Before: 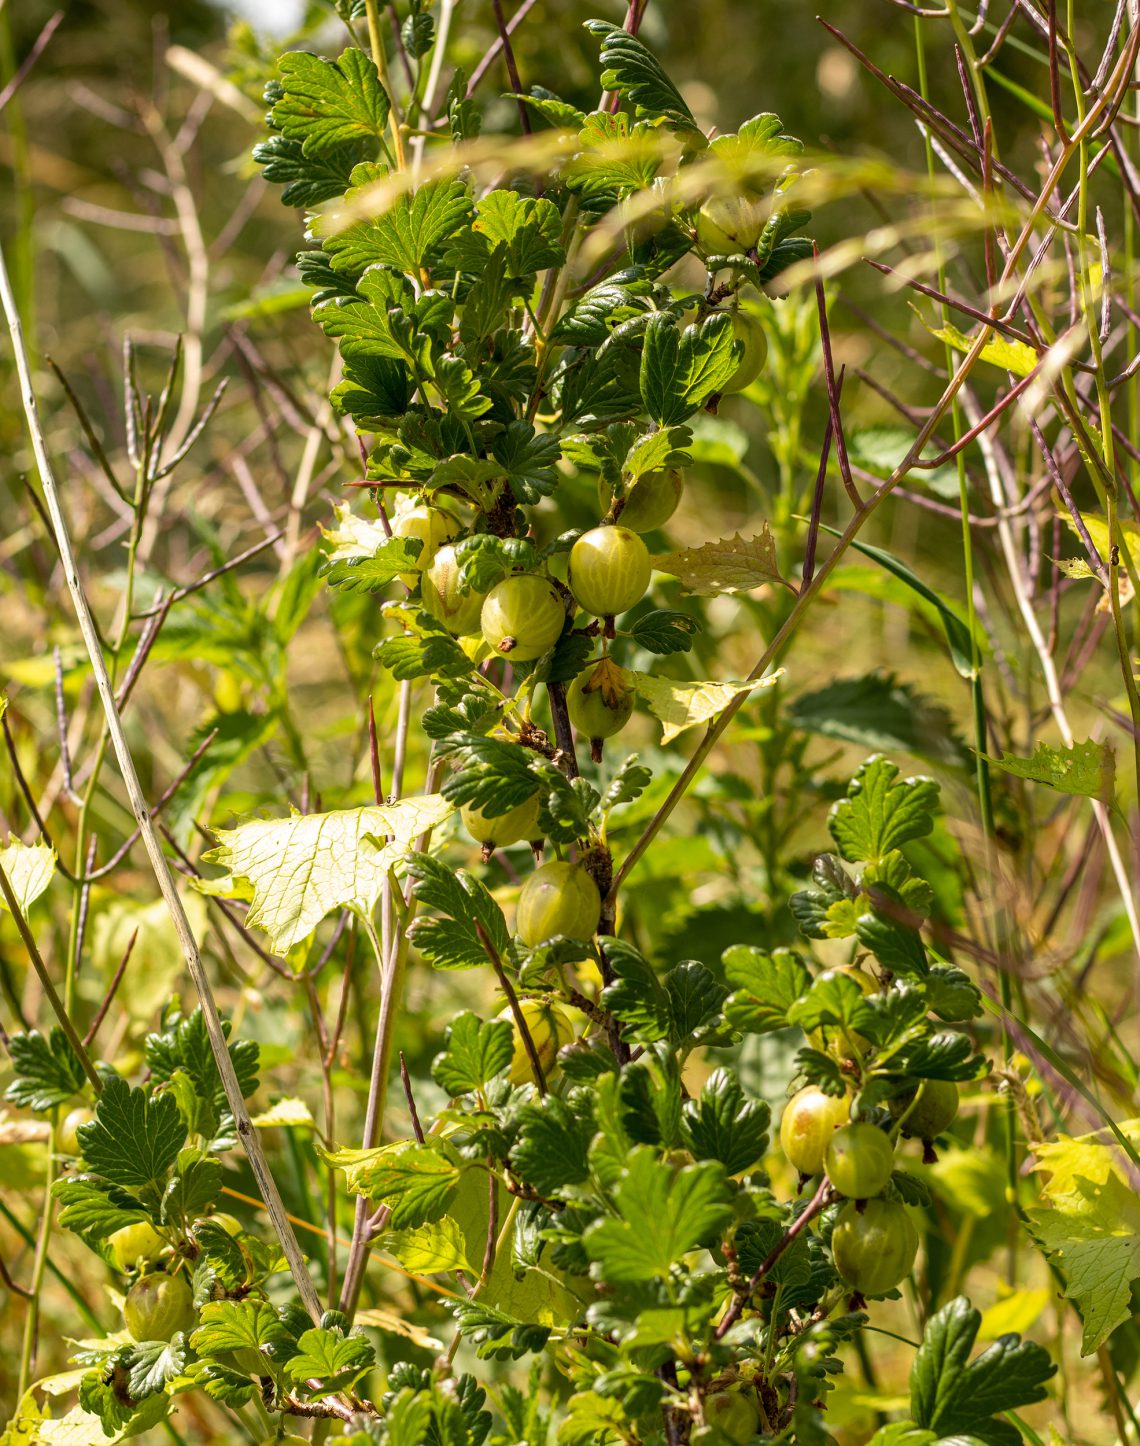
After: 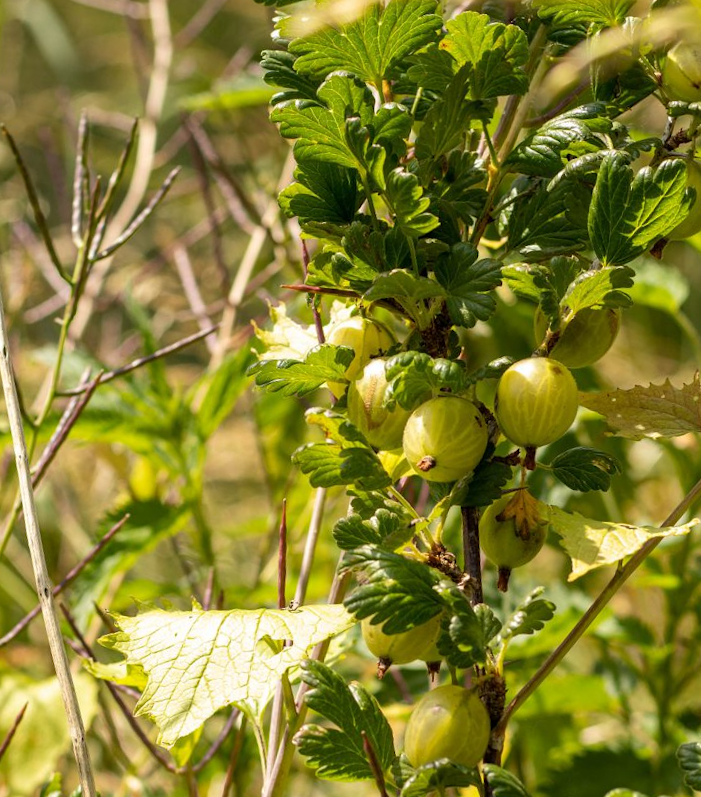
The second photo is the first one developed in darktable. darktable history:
crop and rotate: angle -6.53°, left 2.169%, top 6.87%, right 27.772%, bottom 30.41%
